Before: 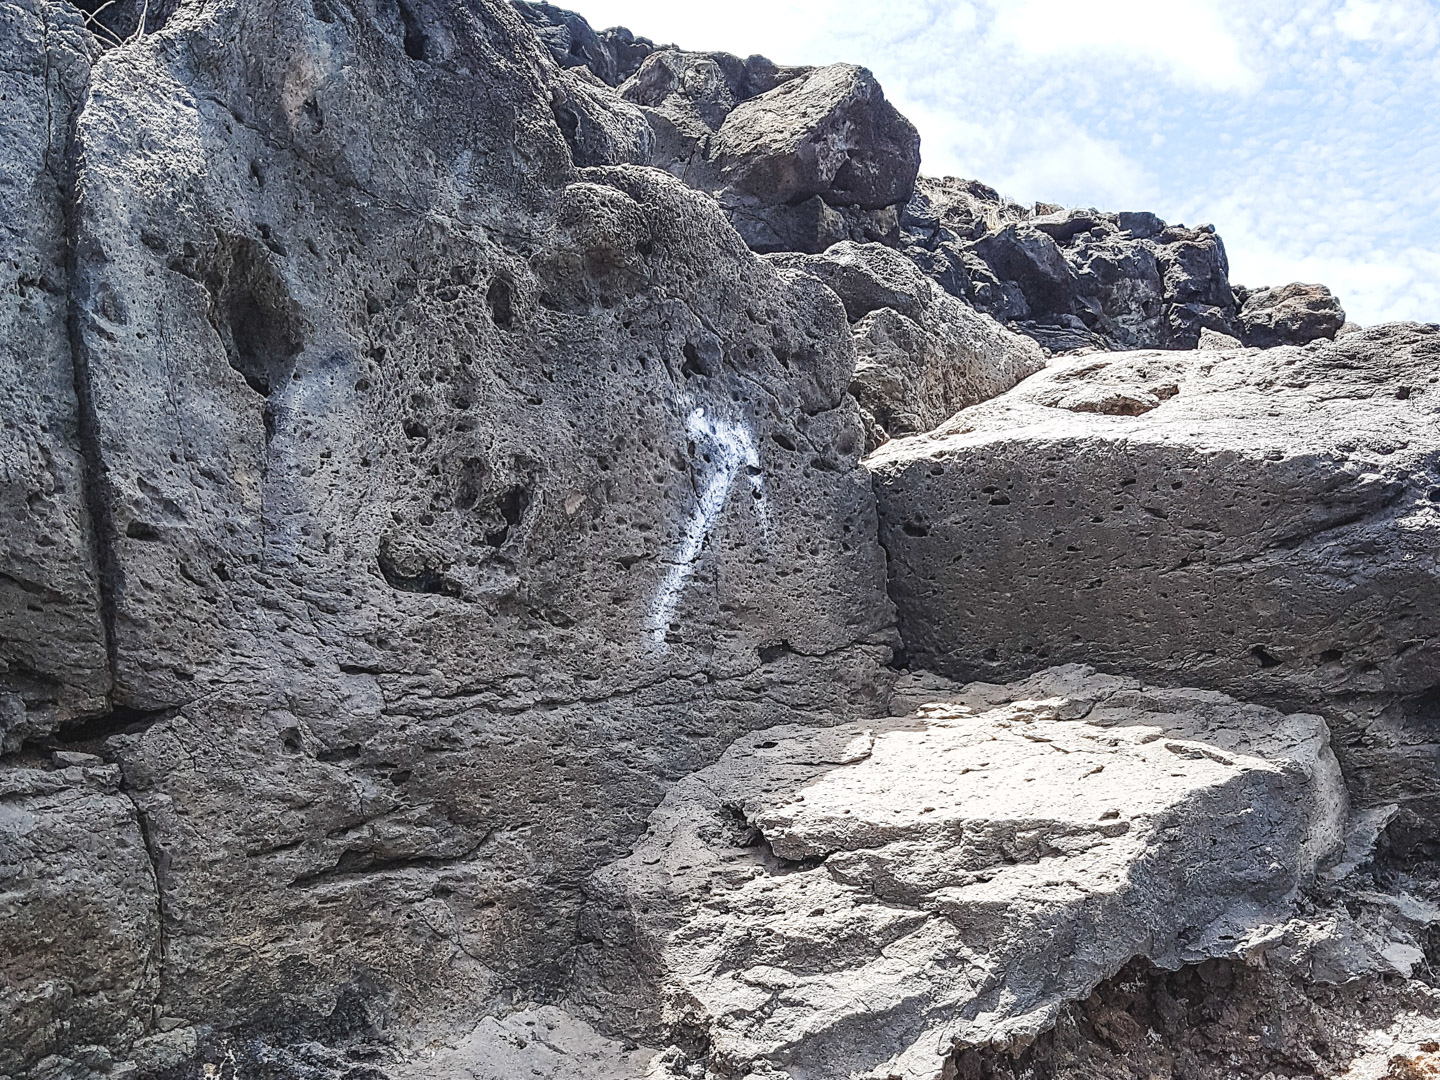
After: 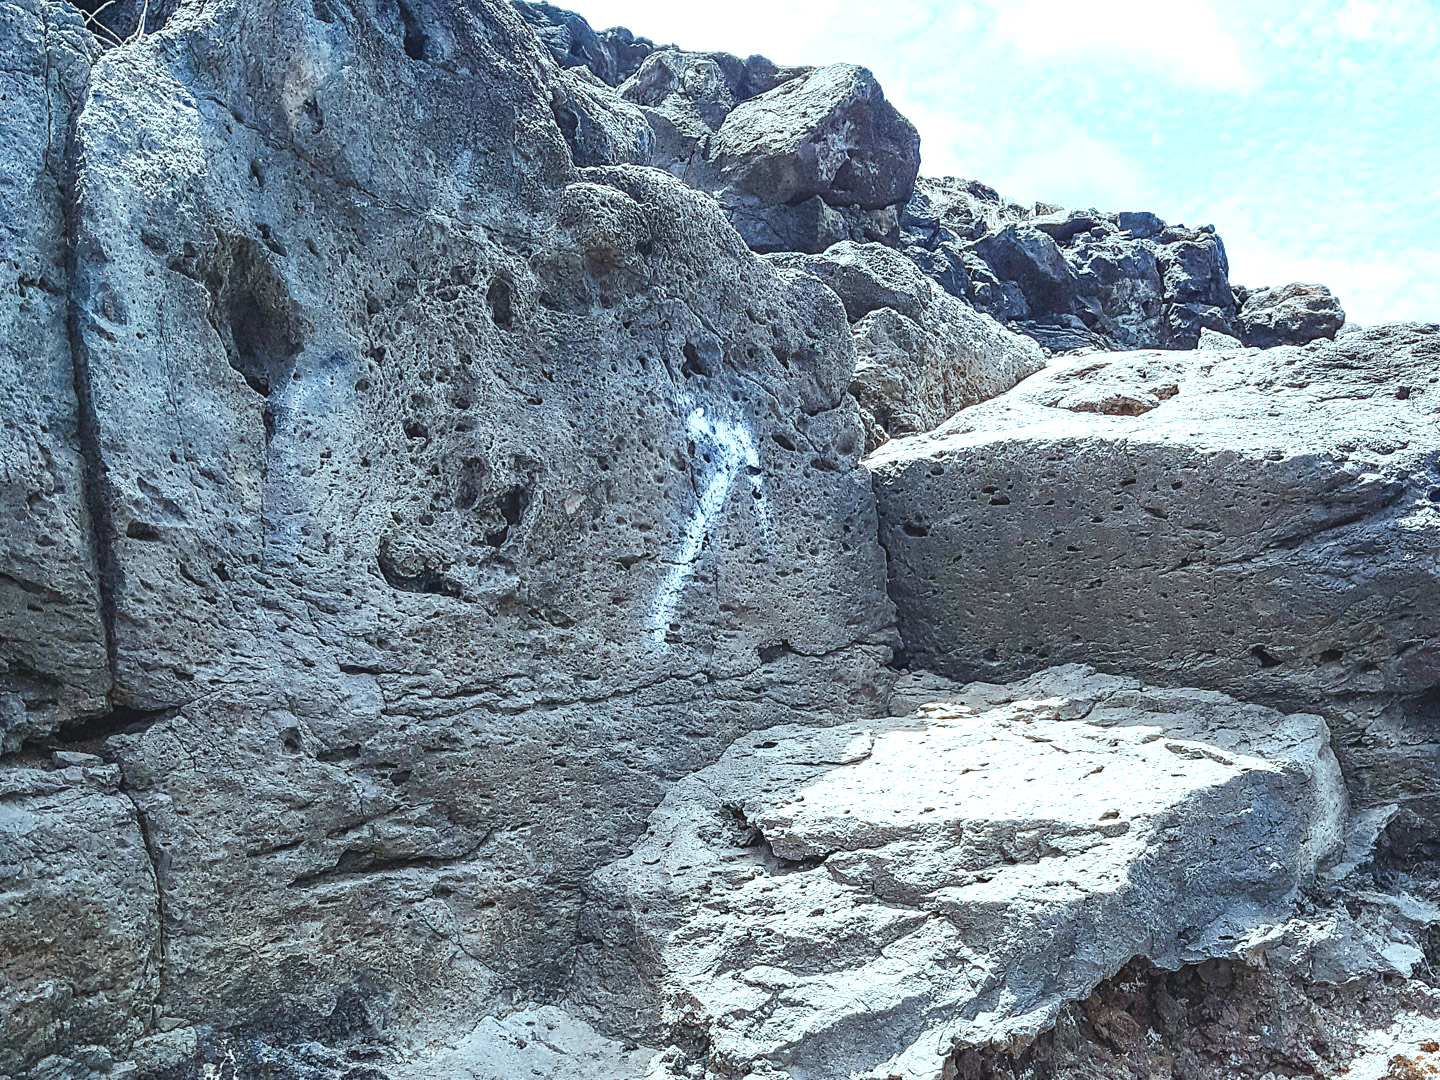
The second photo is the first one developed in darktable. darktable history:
color correction: highlights a* -10.04, highlights b* -10.37
color balance rgb: perceptual saturation grading › global saturation 20%, perceptual saturation grading › highlights -50%, perceptual saturation grading › shadows 30%, perceptual brilliance grading › global brilliance 10%, perceptual brilliance grading › shadows 15%
